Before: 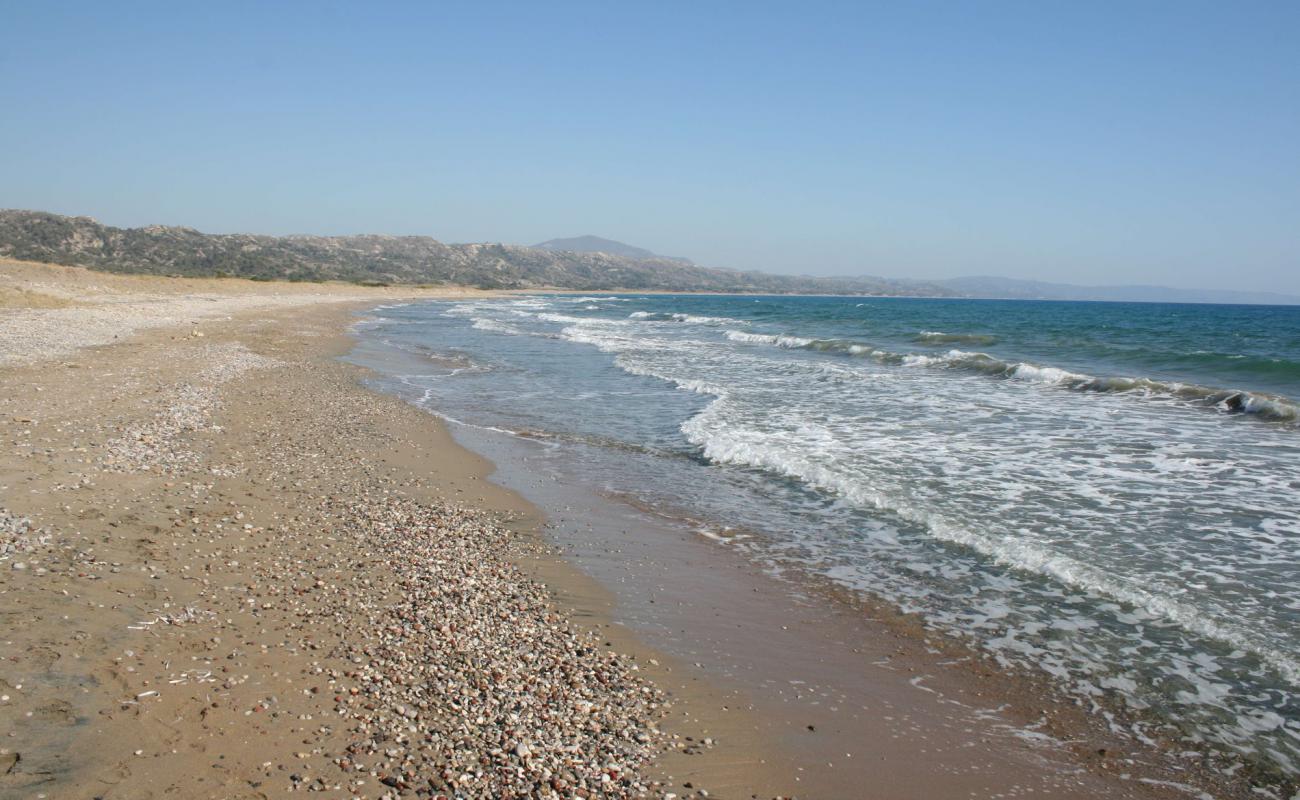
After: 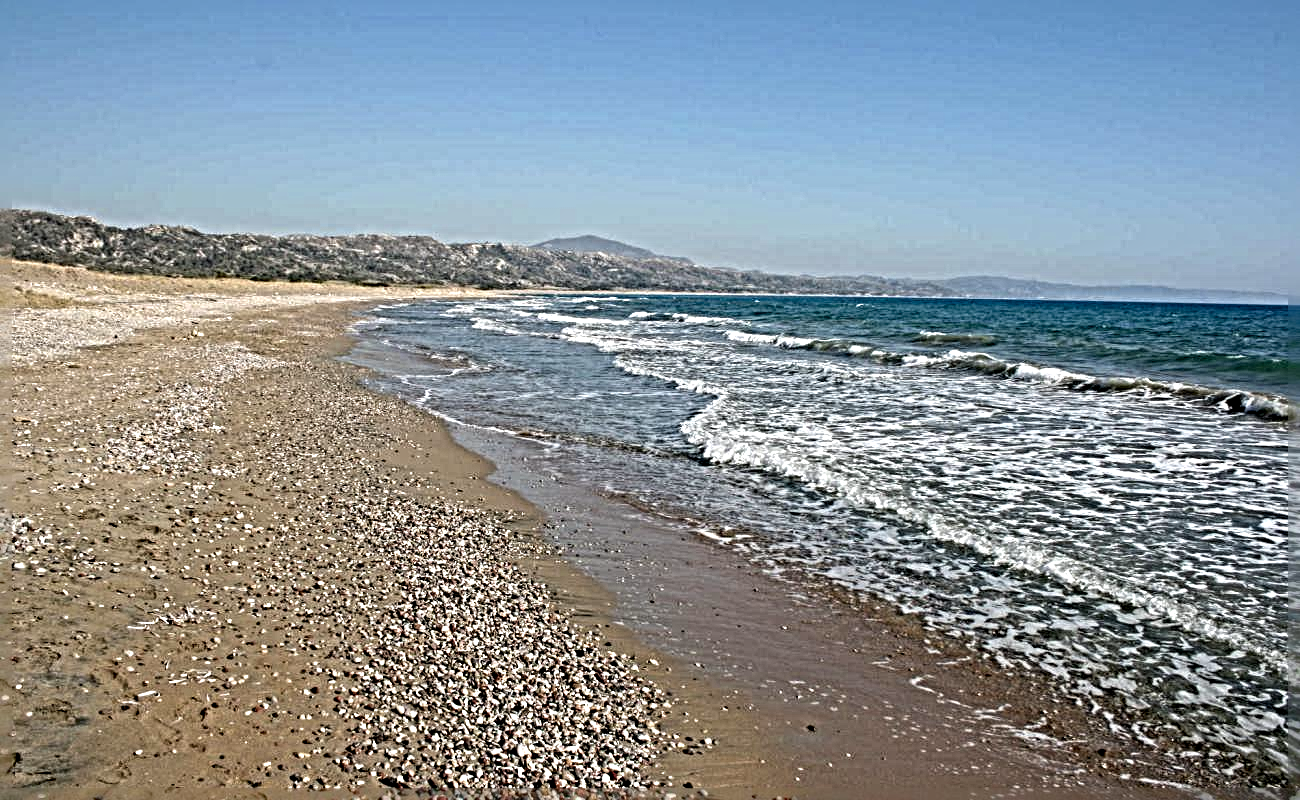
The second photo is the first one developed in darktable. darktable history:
haze removal: adaptive false
local contrast: shadows 91%, midtone range 0.493
sharpen: radius 6.293, amount 1.808, threshold 0.031
